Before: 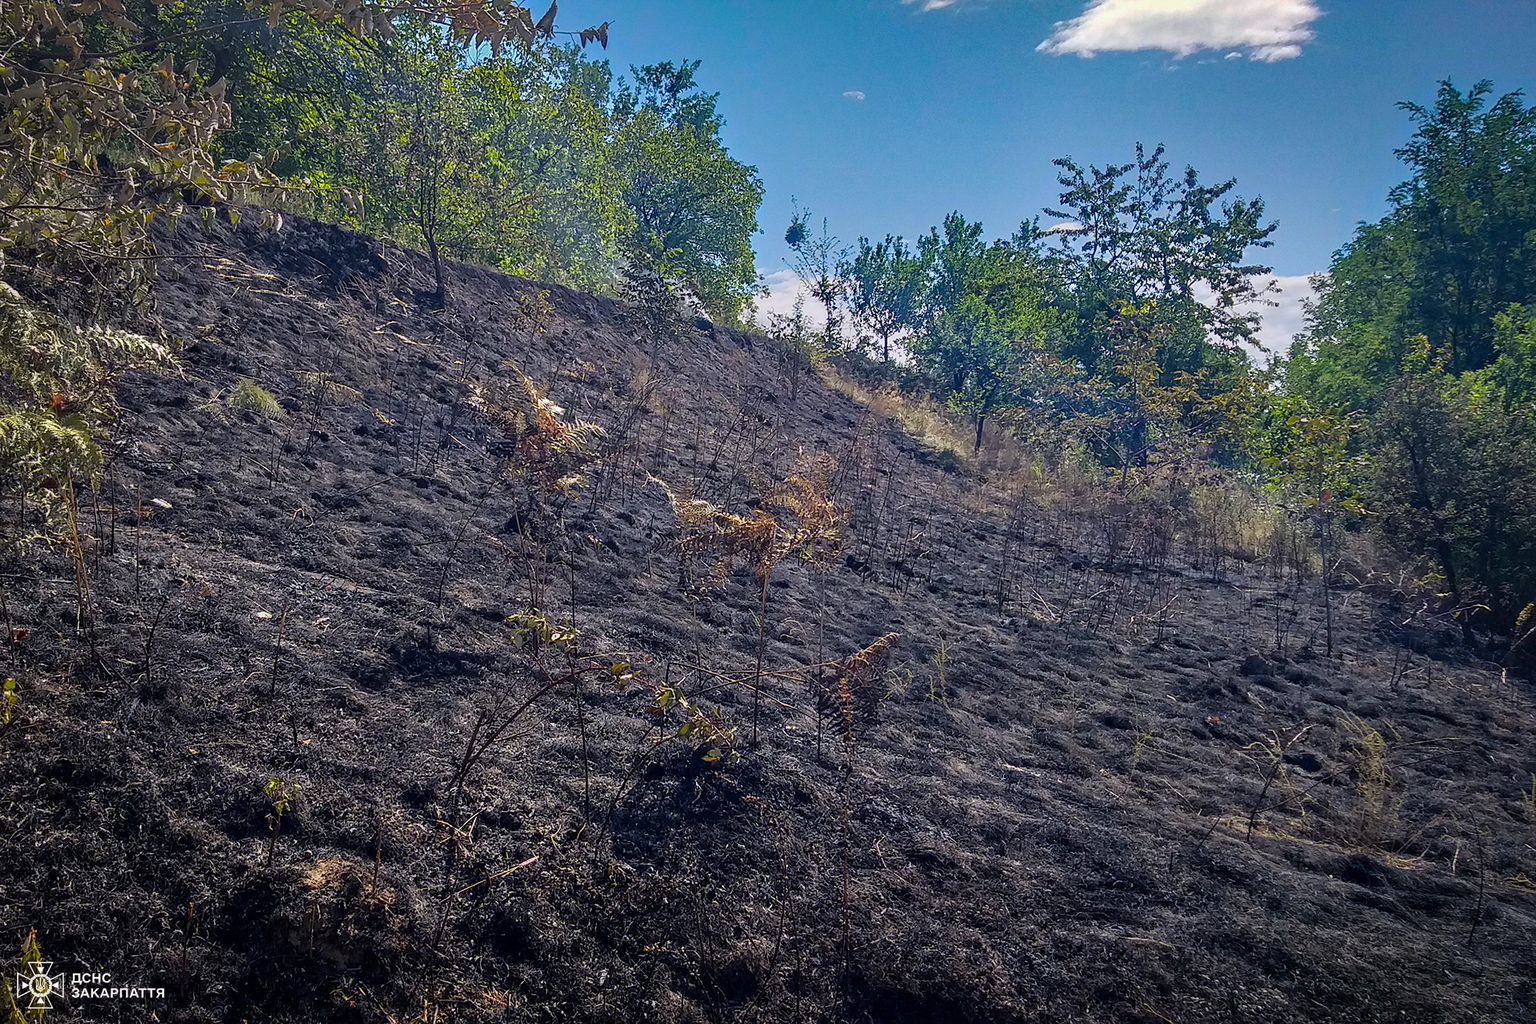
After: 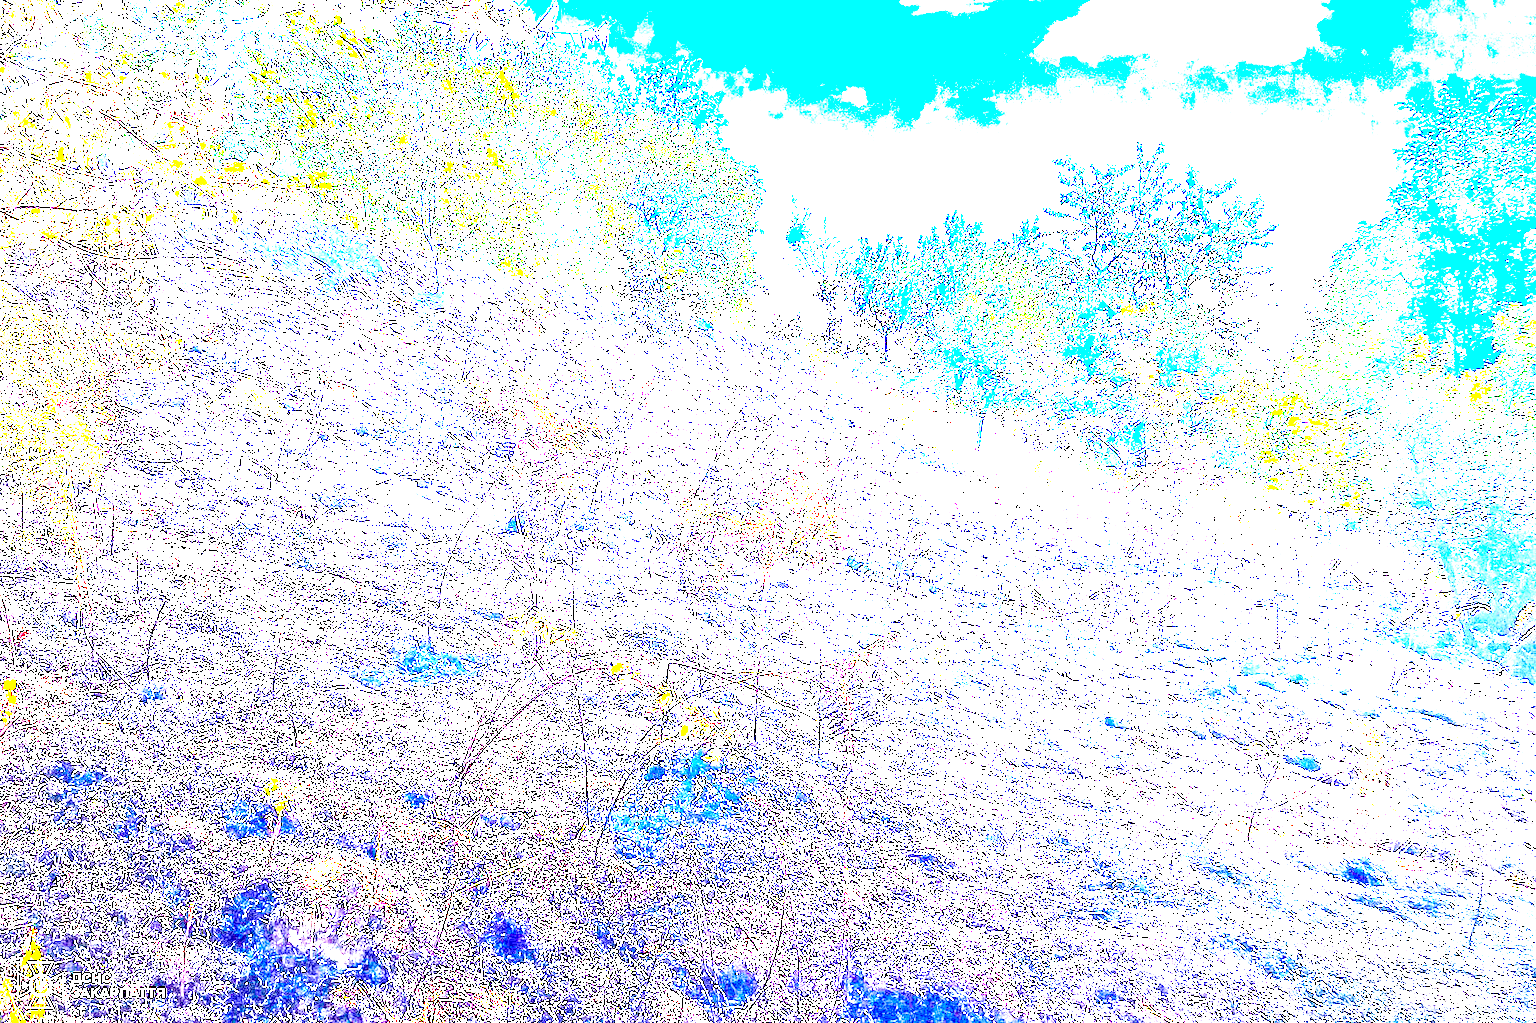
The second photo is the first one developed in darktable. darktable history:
exposure: exposure 7.996 EV, compensate highlight preservation false
color balance rgb: perceptual saturation grading › global saturation 30.669%, perceptual brilliance grading › global brilliance 2.734%, perceptual brilliance grading › highlights -3.377%, perceptual brilliance grading › shadows 3.619%, global vibrance 14.895%
